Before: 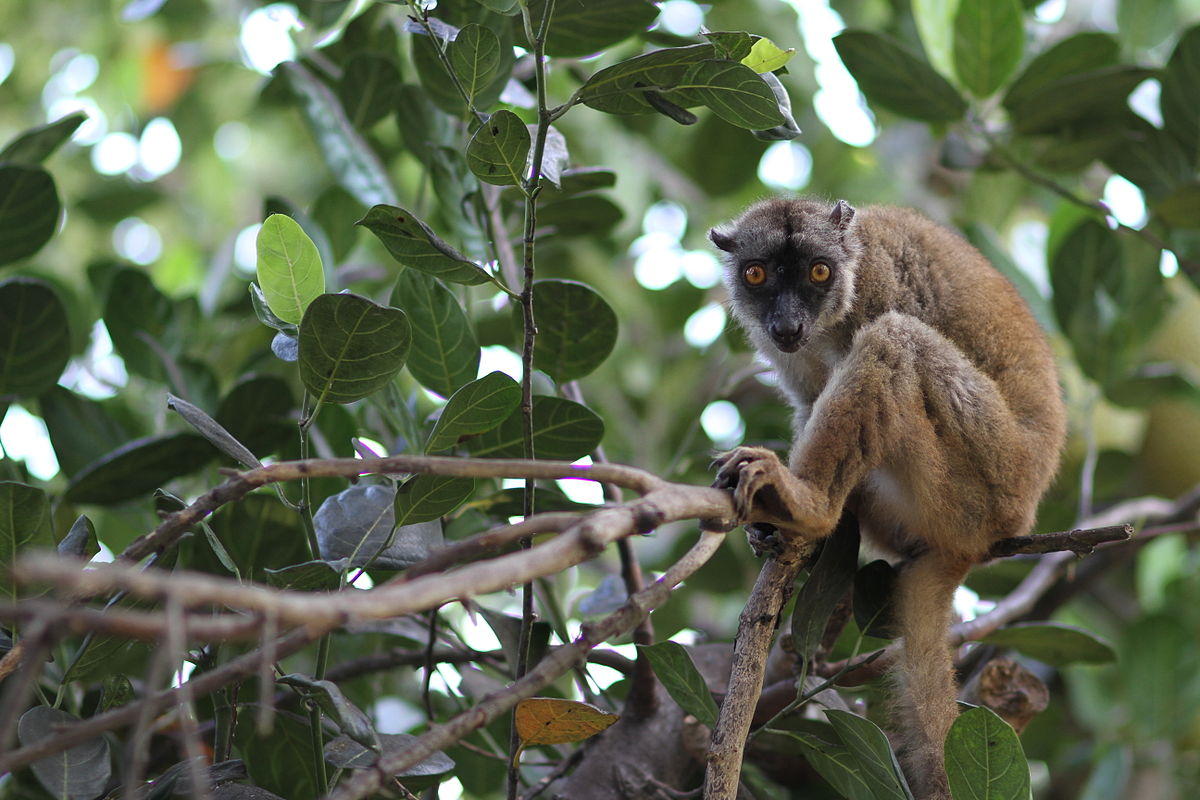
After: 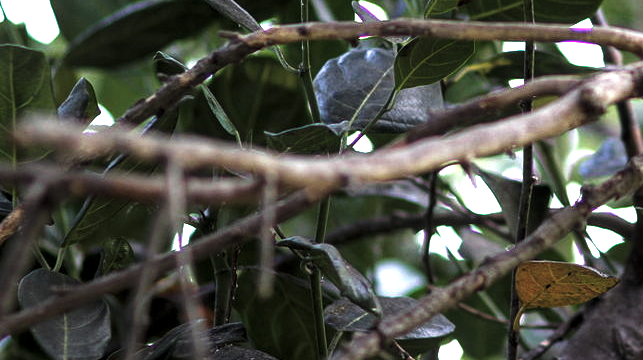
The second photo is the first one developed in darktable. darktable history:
levels: levels [0.044, 0.475, 0.791]
local contrast: on, module defaults
velvia: on, module defaults
crop and rotate: top 54.686%, right 46.338%, bottom 0.206%
color balance rgb: linear chroma grading › global chroma 0.982%, perceptual saturation grading › global saturation -2.499%, perceptual saturation grading › highlights -7.95%, perceptual saturation grading › mid-tones 8.037%, perceptual saturation grading › shadows 2.949%
